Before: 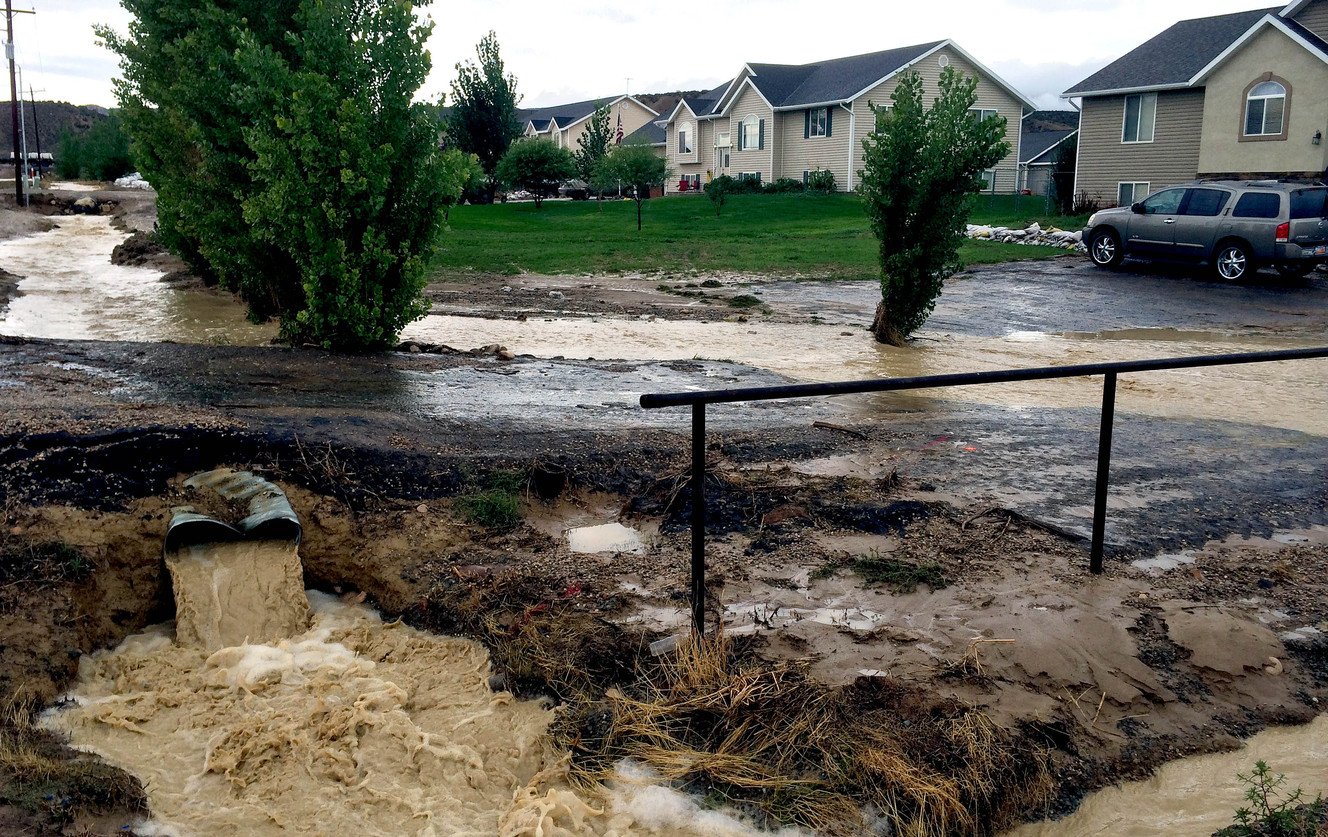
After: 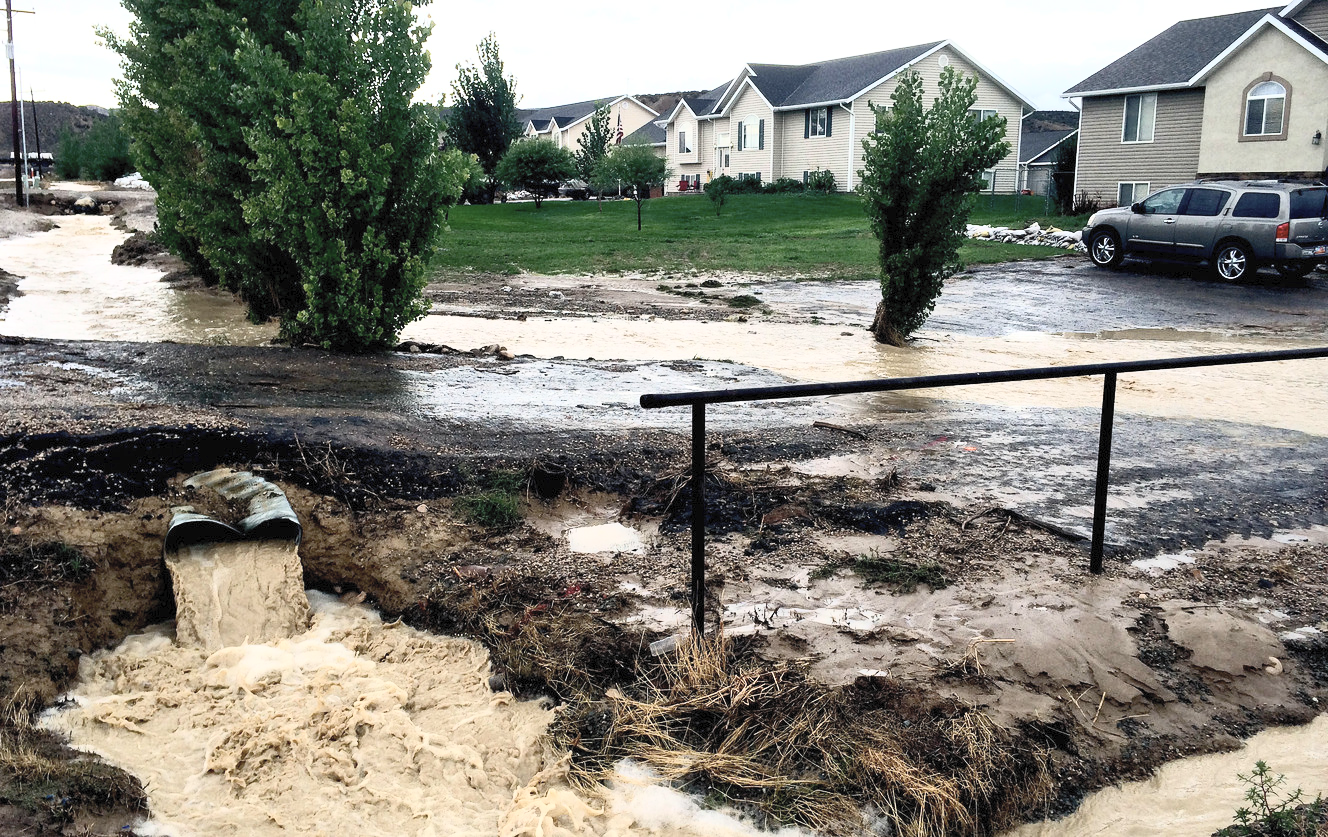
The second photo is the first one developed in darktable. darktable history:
contrast brightness saturation: contrast 0.441, brightness 0.545, saturation -0.192
